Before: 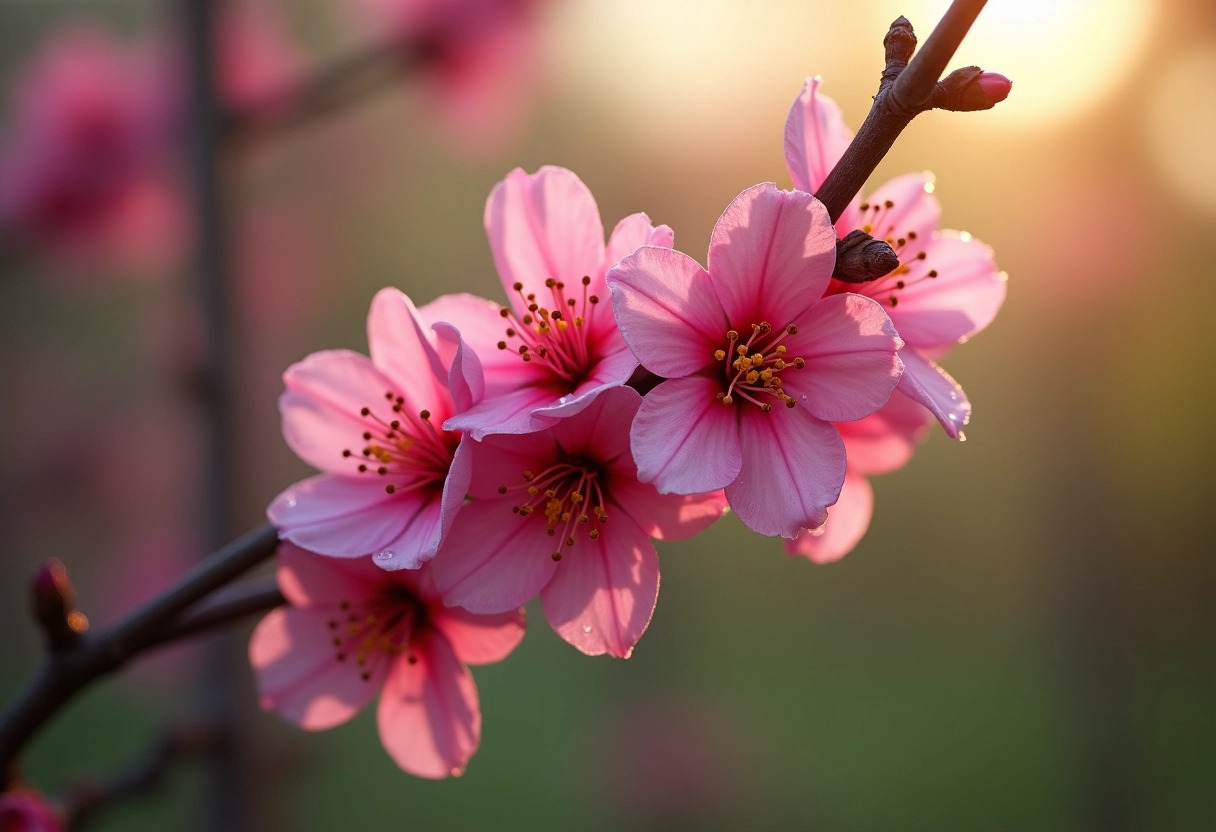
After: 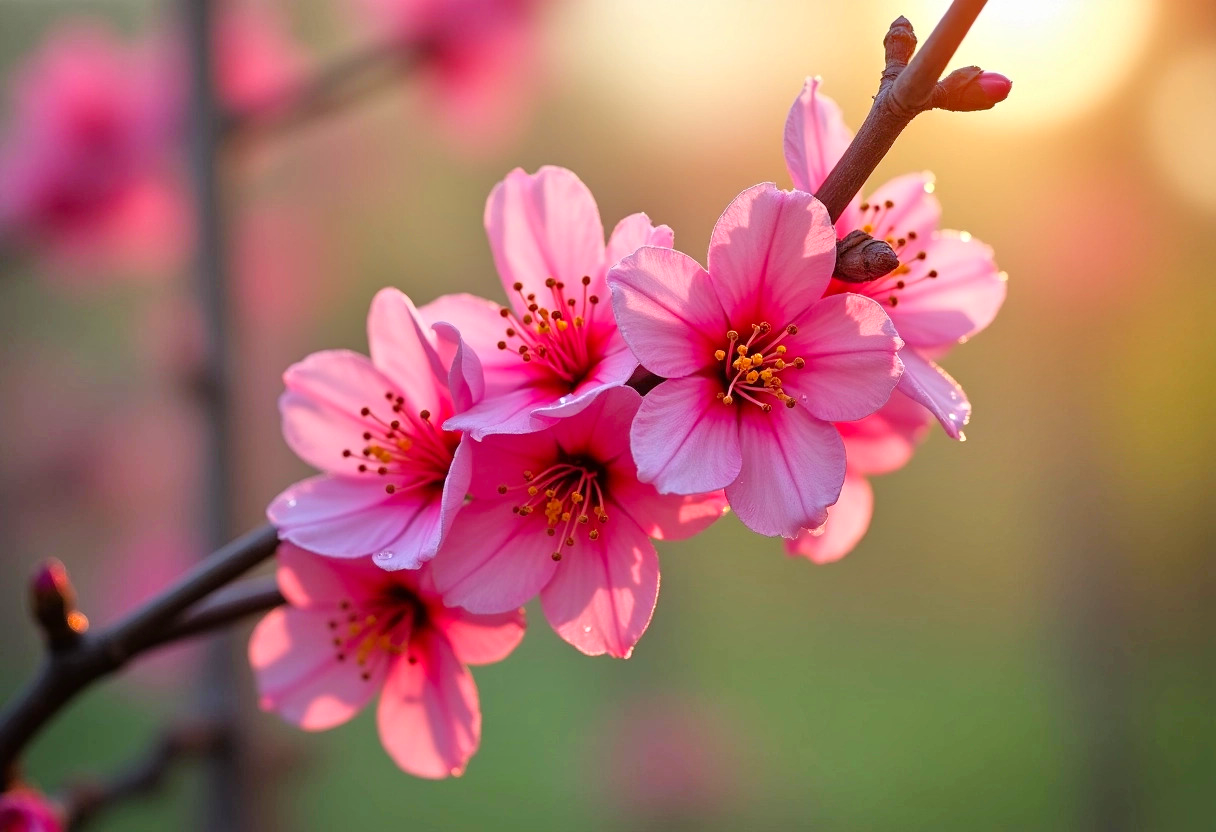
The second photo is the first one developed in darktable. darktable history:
contrast brightness saturation: saturation 0.13
tone equalizer: -7 EV 0.15 EV, -6 EV 0.6 EV, -5 EV 1.15 EV, -4 EV 1.33 EV, -3 EV 1.15 EV, -2 EV 0.6 EV, -1 EV 0.15 EV, mask exposure compensation -0.5 EV
